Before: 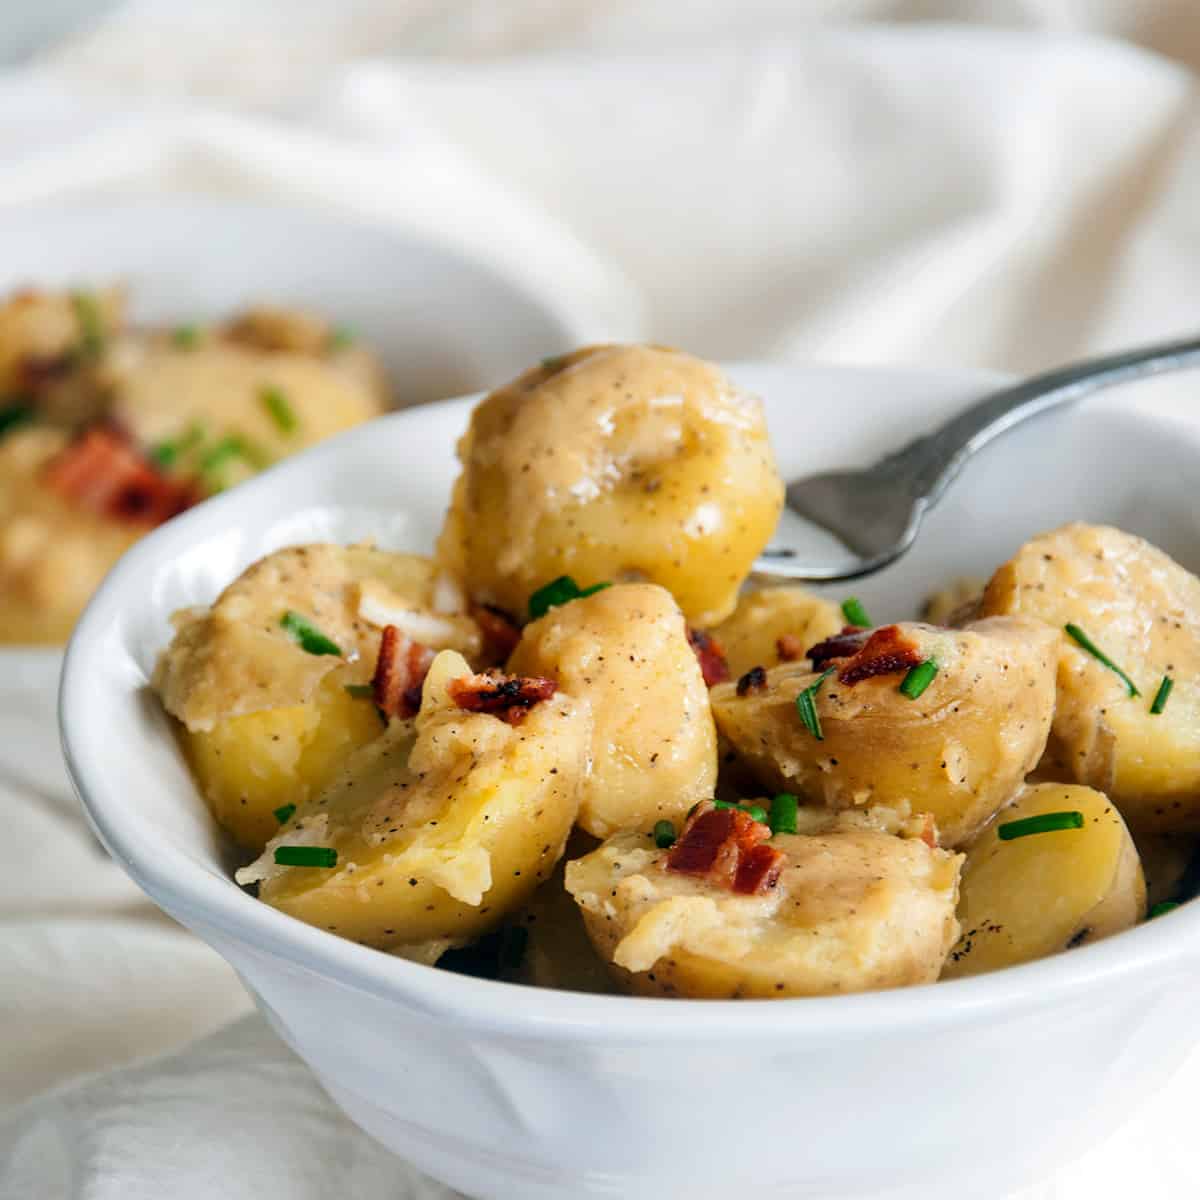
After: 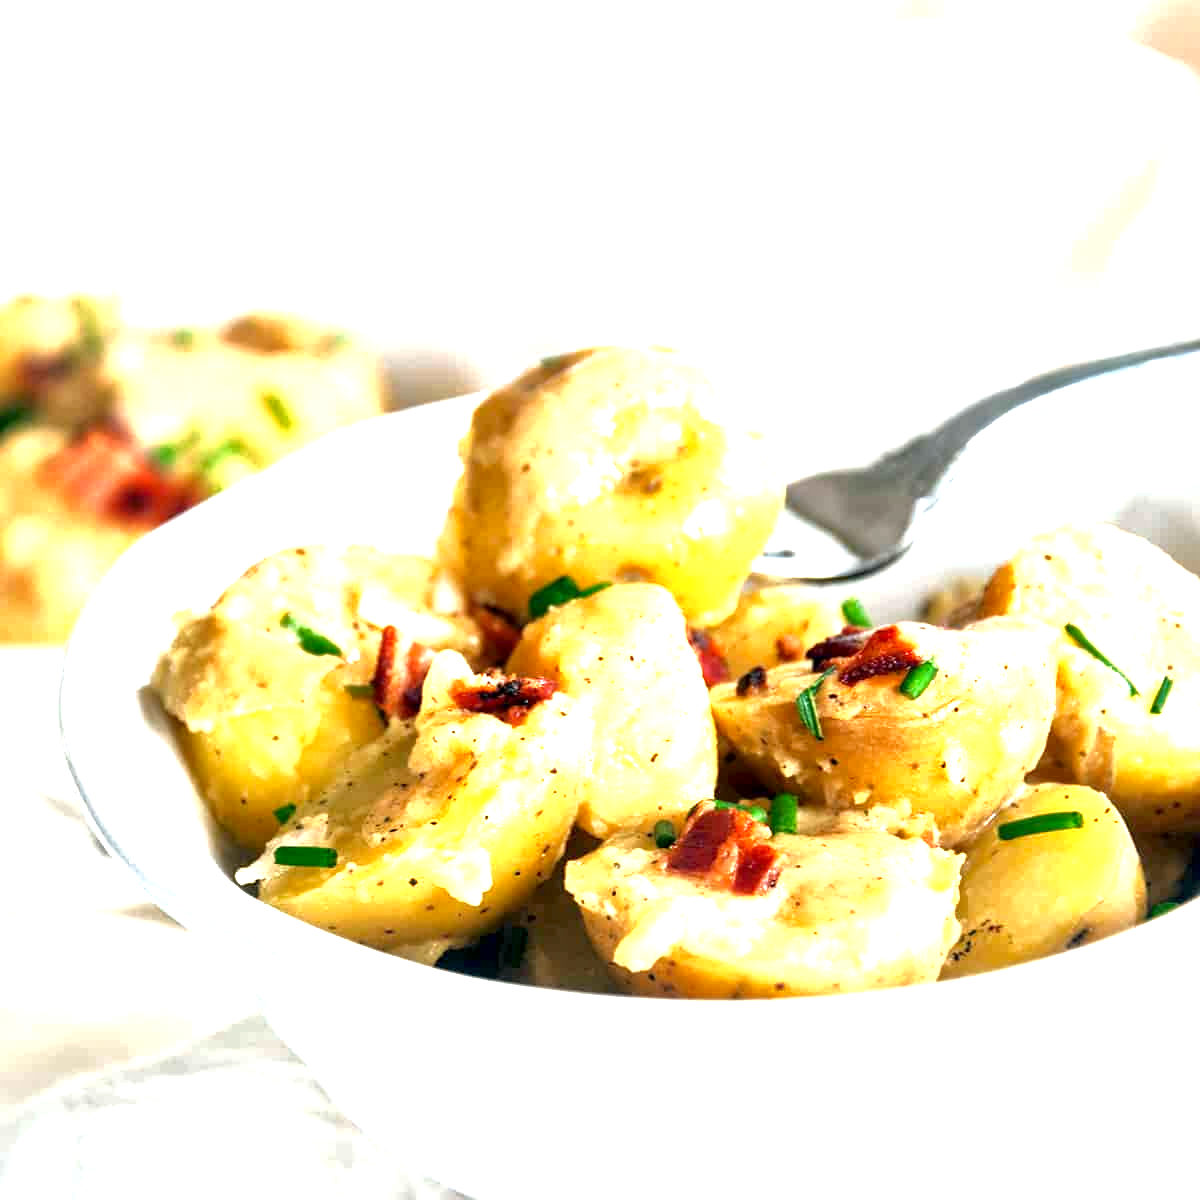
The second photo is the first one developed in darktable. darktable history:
local contrast: mode bilateral grid, contrast 20, coarseness 50, detail 171%, midtone range 0.2
exposure: black level correction 0.001, exposure 1.646 EV, compensate exposure bias true, compensate highlight preservation false
